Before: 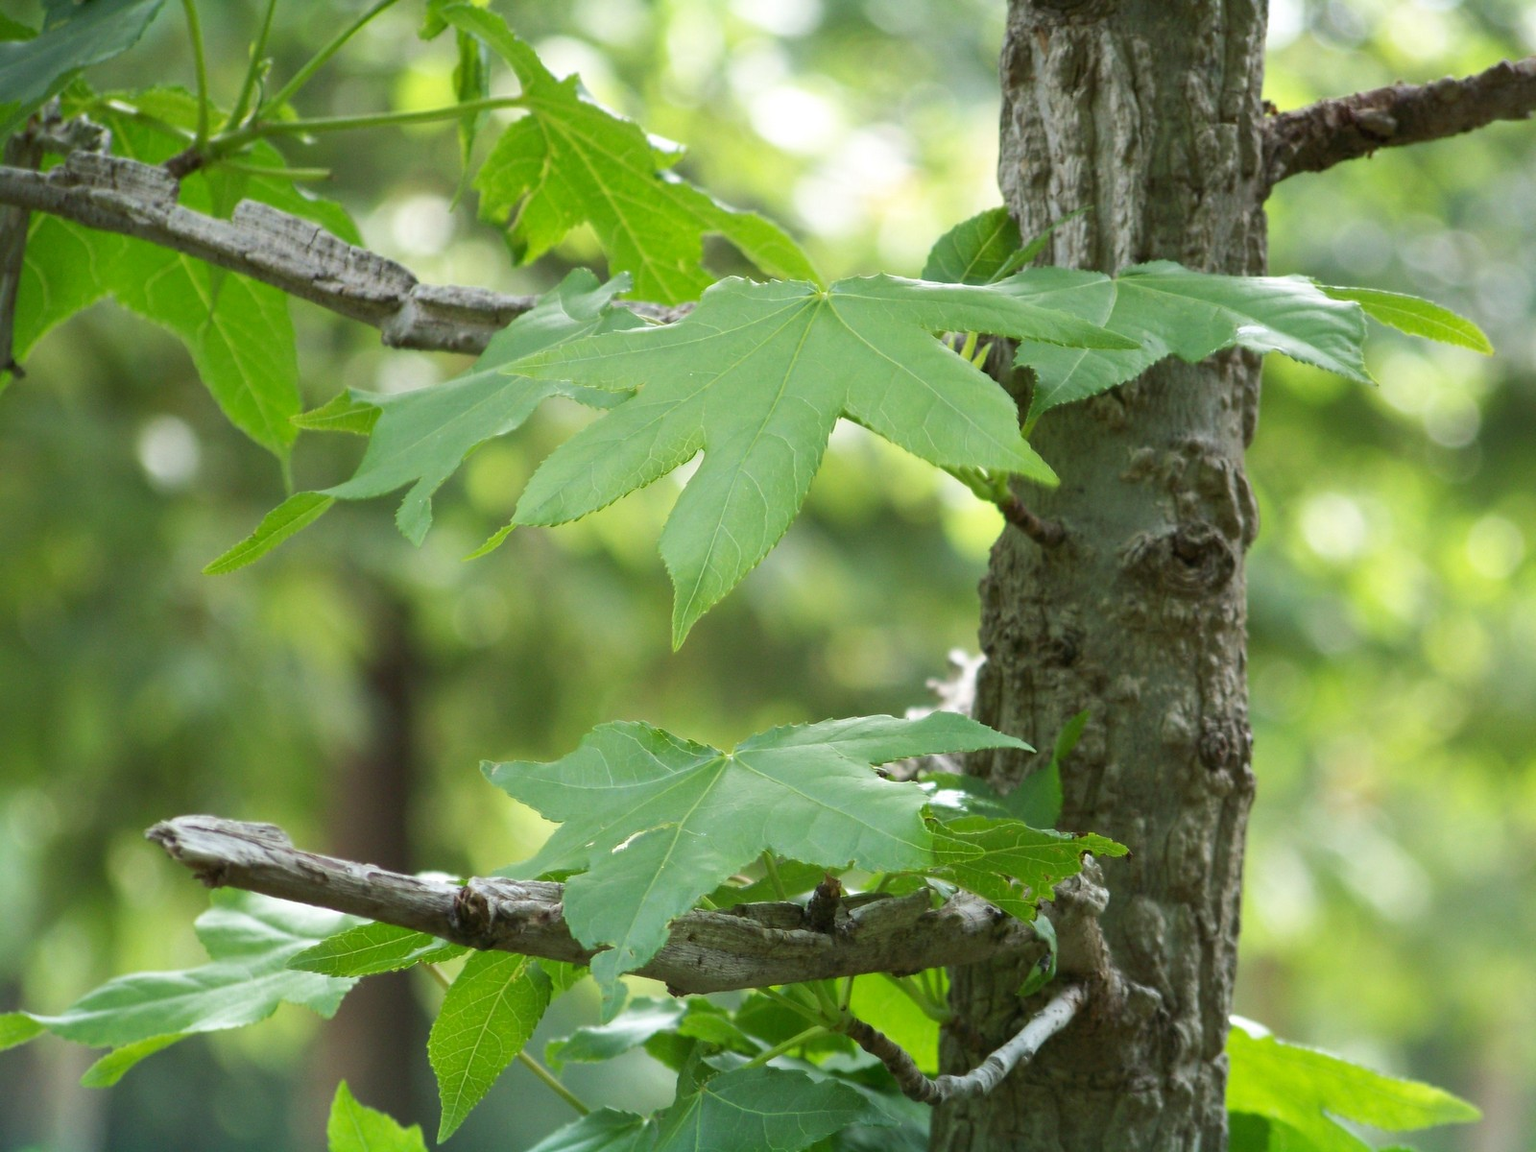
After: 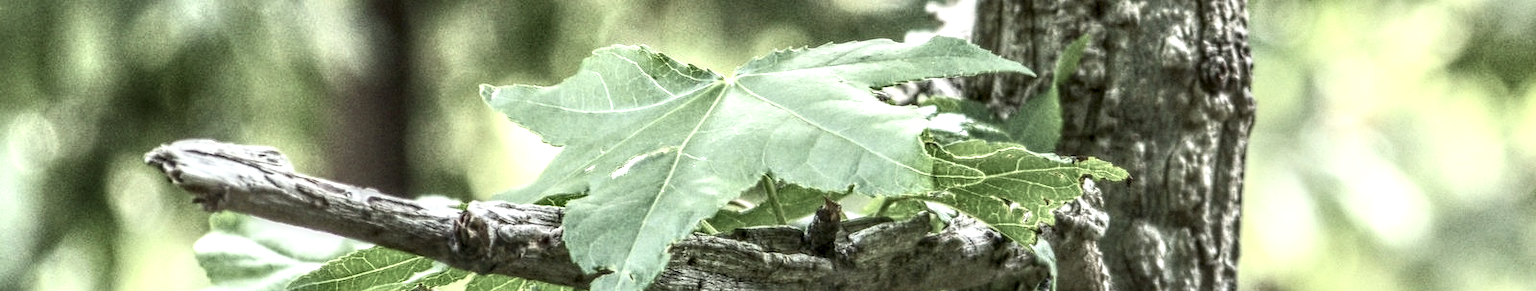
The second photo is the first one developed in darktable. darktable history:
crop and rotate: top 58.705%, bottom 15.888%
local contrast: highlights 6%, shadows 1%, detail 300%, midtone range 0.301
tone equalizer: -8 EV 0.268 EV, -7 EV 0.381 EV, -6 EV 0.43 EV, -5 EV 0.264 EV, -3 EV -0.276 EV, -2 EV -0.402 EV, -1 EV -0.432 EV, +0 EV -0.237 EV, mask exposure compensation -0.497 EV
contrast brightness saturation: contrast 0.573, brightness 0.578, saturation -0.337
